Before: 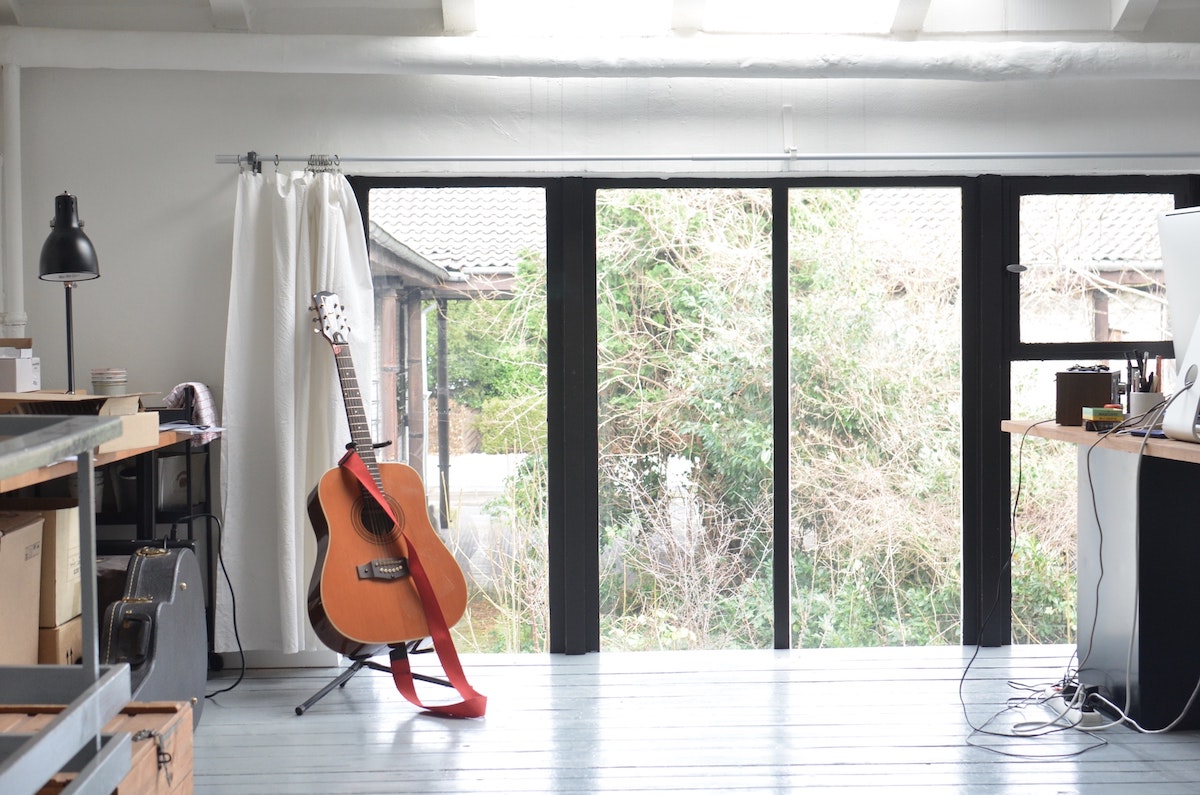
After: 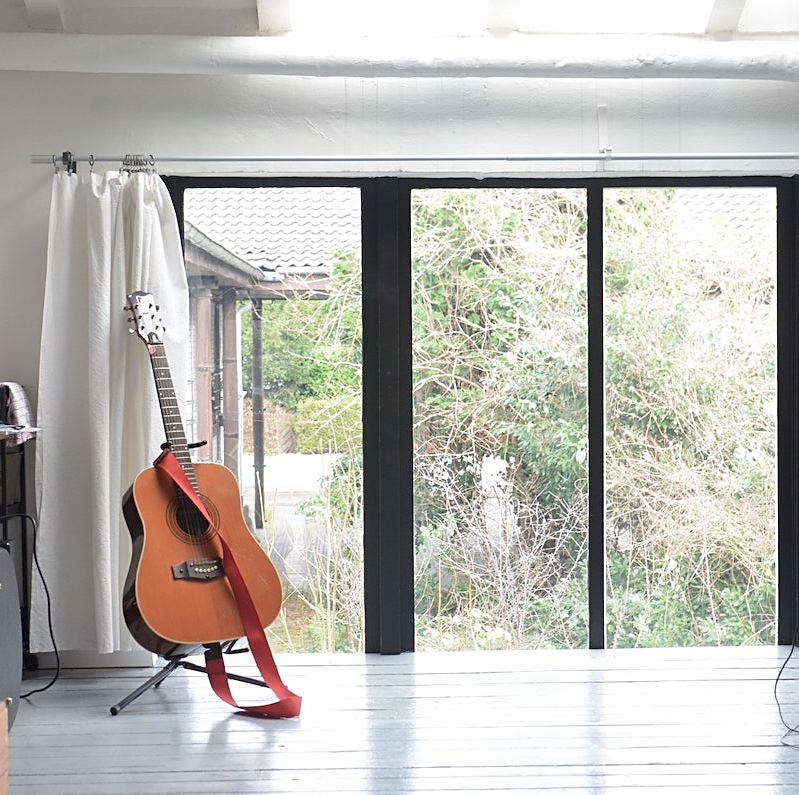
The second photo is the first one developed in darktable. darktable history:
crop: left 15.419%, right 17.914%
exposure: compensate highlight preservation false
sharpen: on, module defaults
